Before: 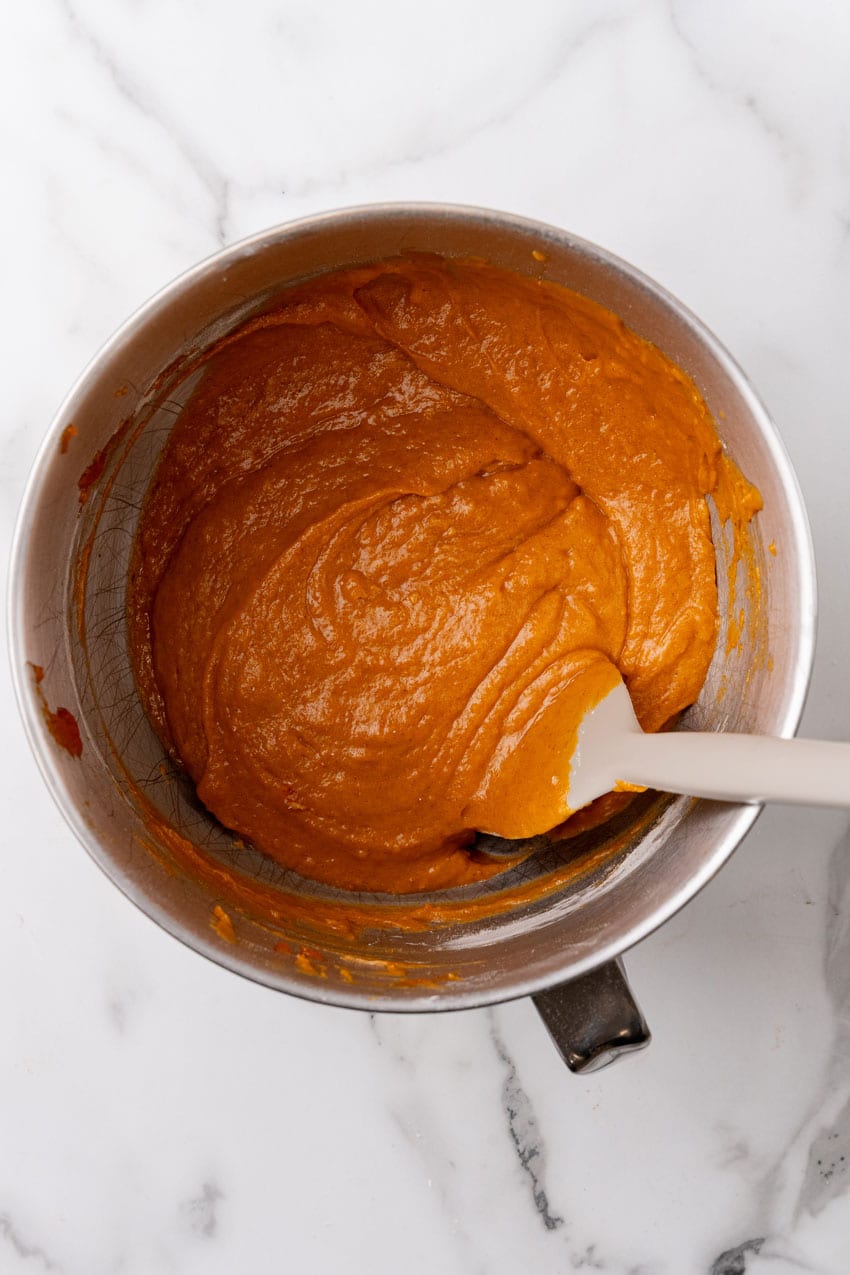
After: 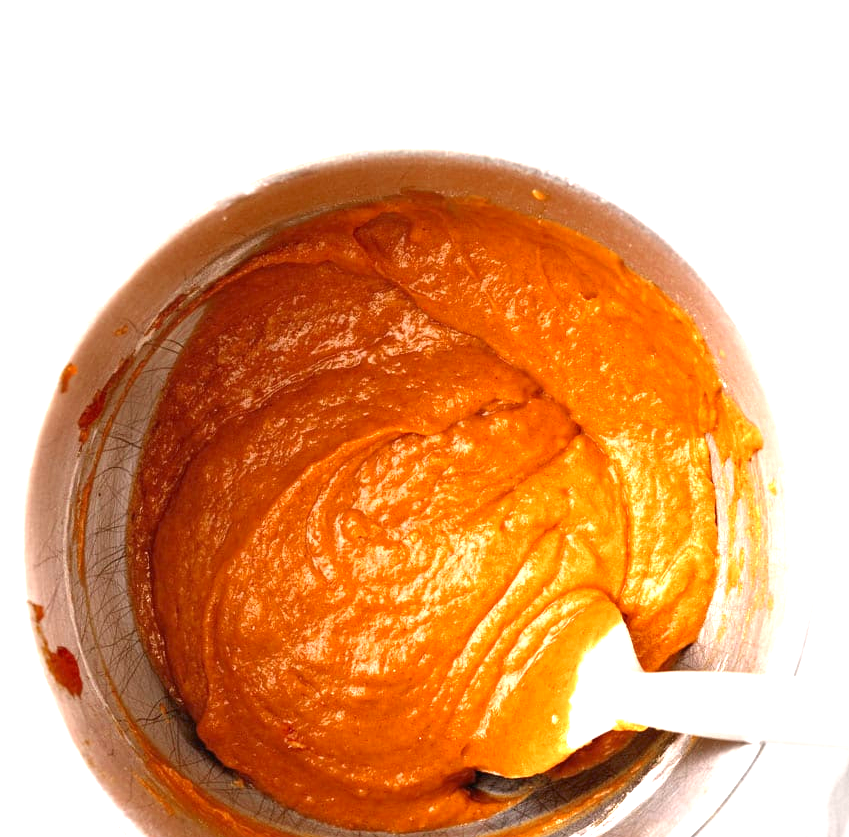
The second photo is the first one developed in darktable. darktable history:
crop and rotate: top 4.848%, bottom 29.503%
exposure: black level correction 0, exposure 2 EV, compensate highlight preservation false
color zones: curves: ch0 [(0, 0.5) (0.125, 0.4) (0.25, 0.5) (0.375, 0.4) (0.5, 0.4) (0.625, 0.35) (0.75, 0.35) (0.875, 0.5)]; ch1 [(0, 0.35) (0.125, 0.45) (0.25, 0.35) (0.375, 0.35) (0.5, 0.35) (0.625, 0.35) (0.75, 0.45) (0.875, 0.35)]; ch2 [(0, 0.6) (0.125, 0.5) (0.25, 0.5) (0.375, 0.6) (0.5, 0.6) (0.625, 0.5) (0.75, 0.5) (0.875, 0.5)]
